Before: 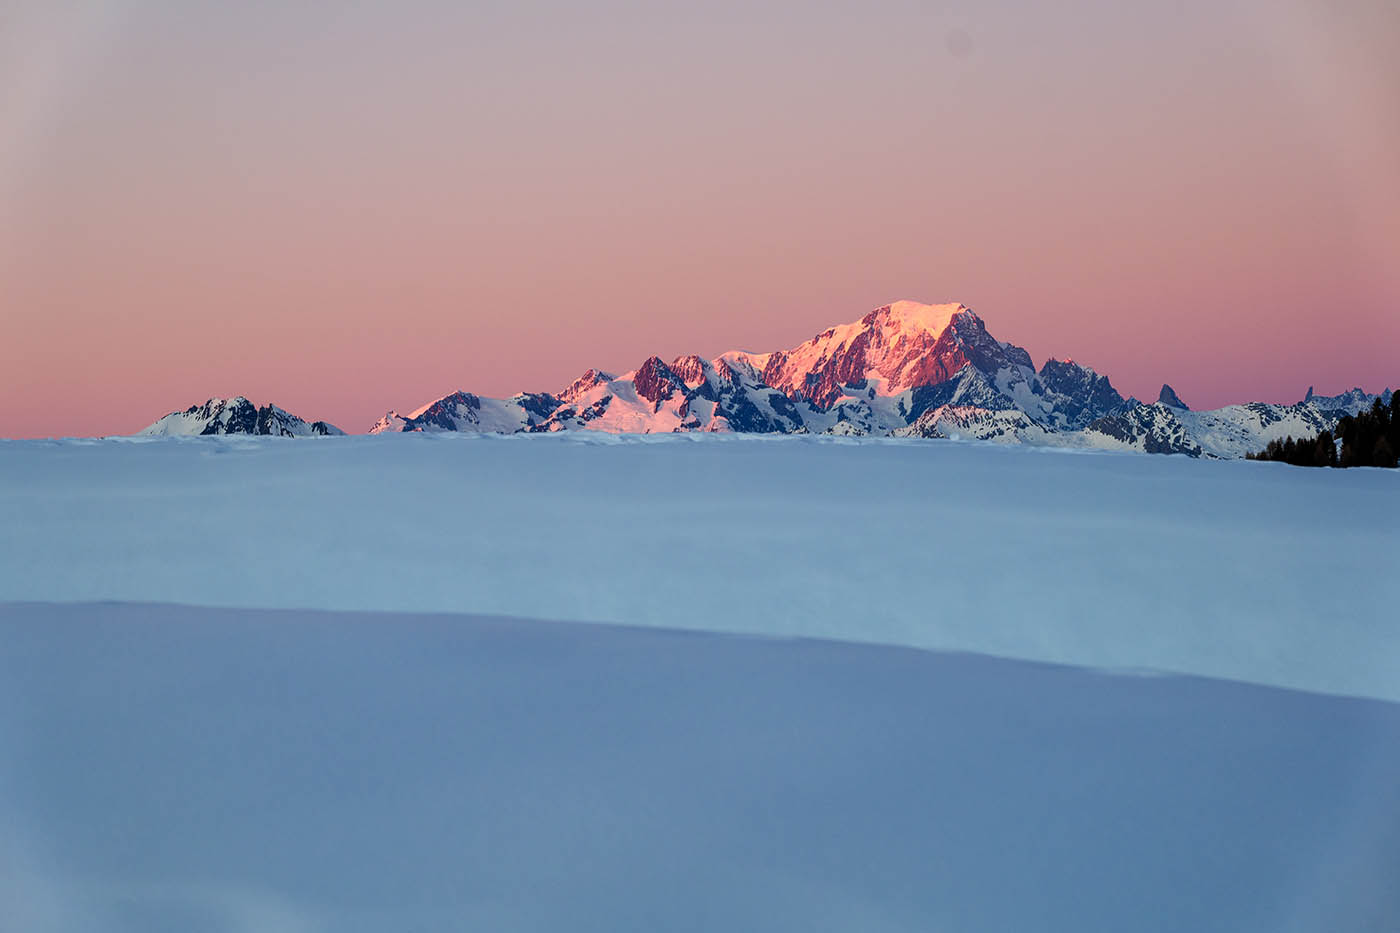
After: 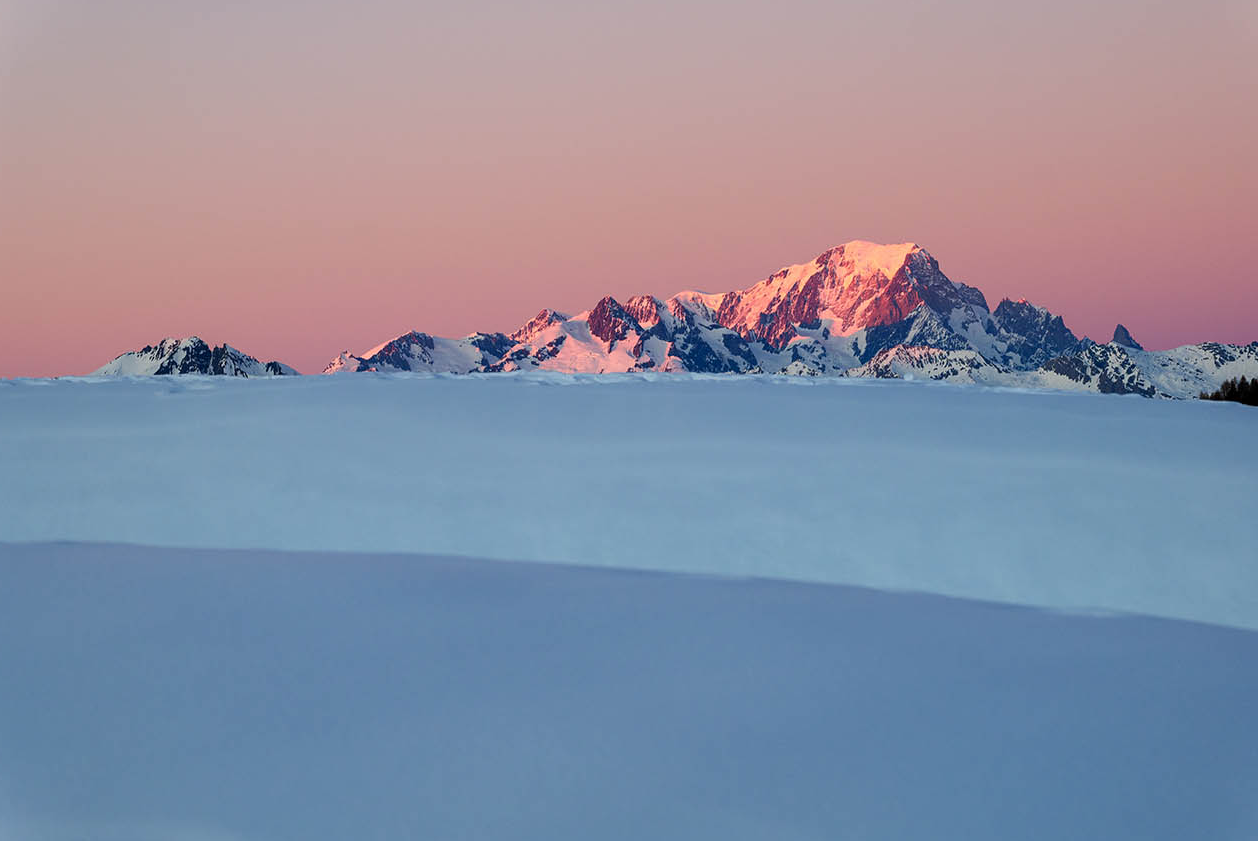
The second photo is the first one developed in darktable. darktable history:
crop: left 3.29%, top 6.515%, right 6.817%, bottom 3.239%
